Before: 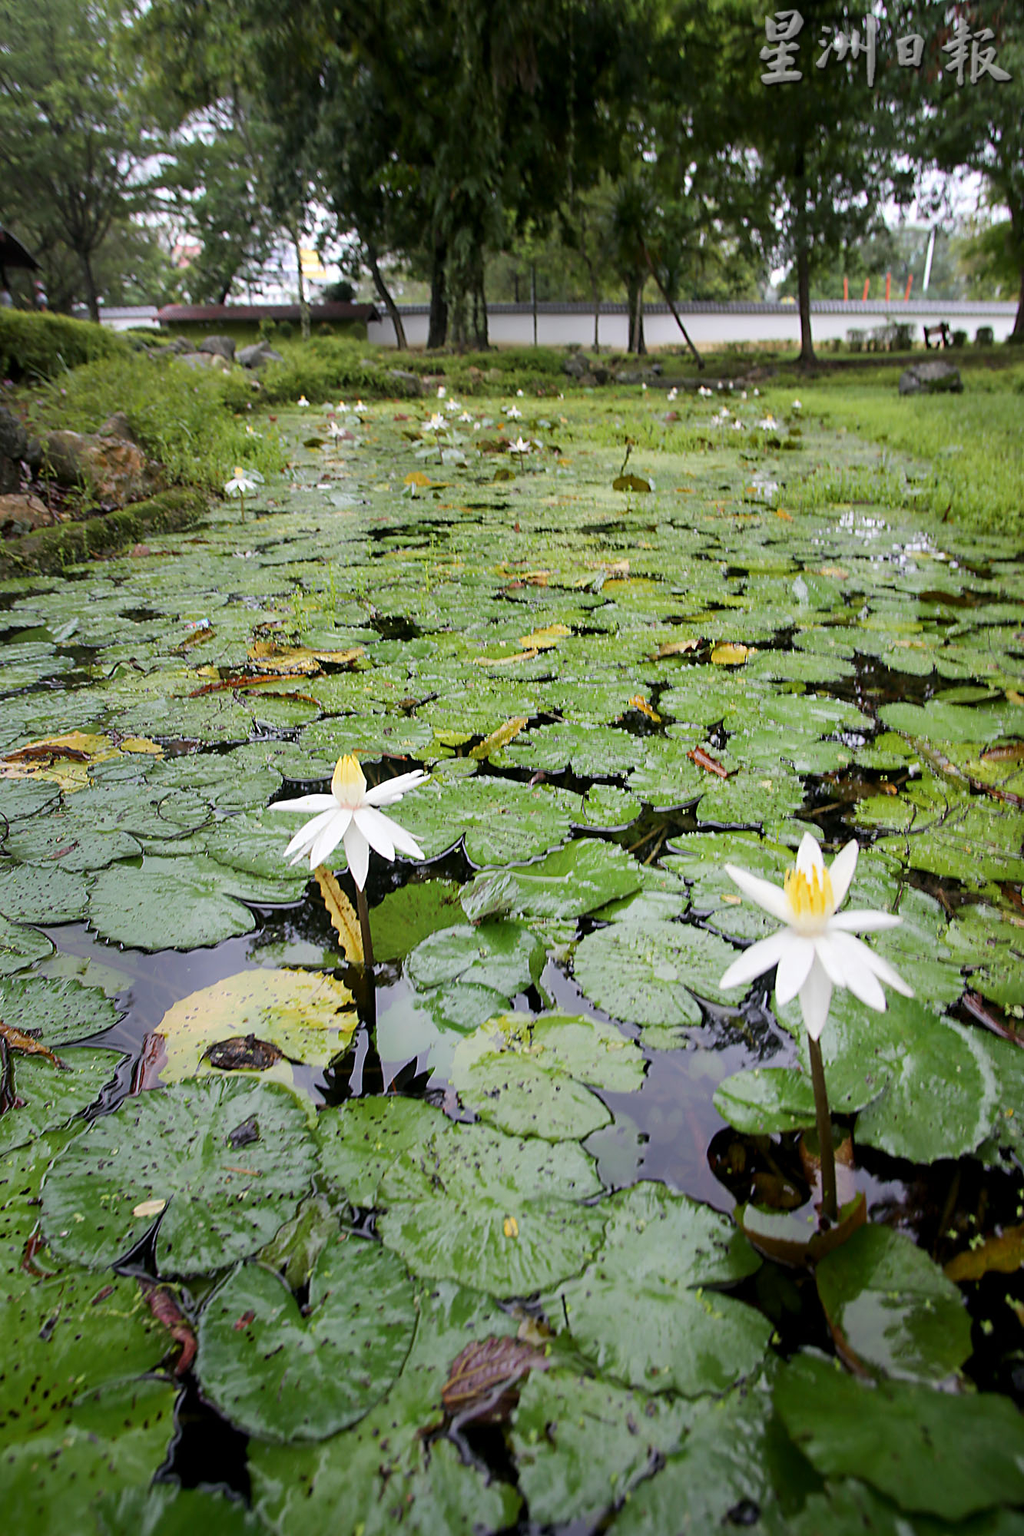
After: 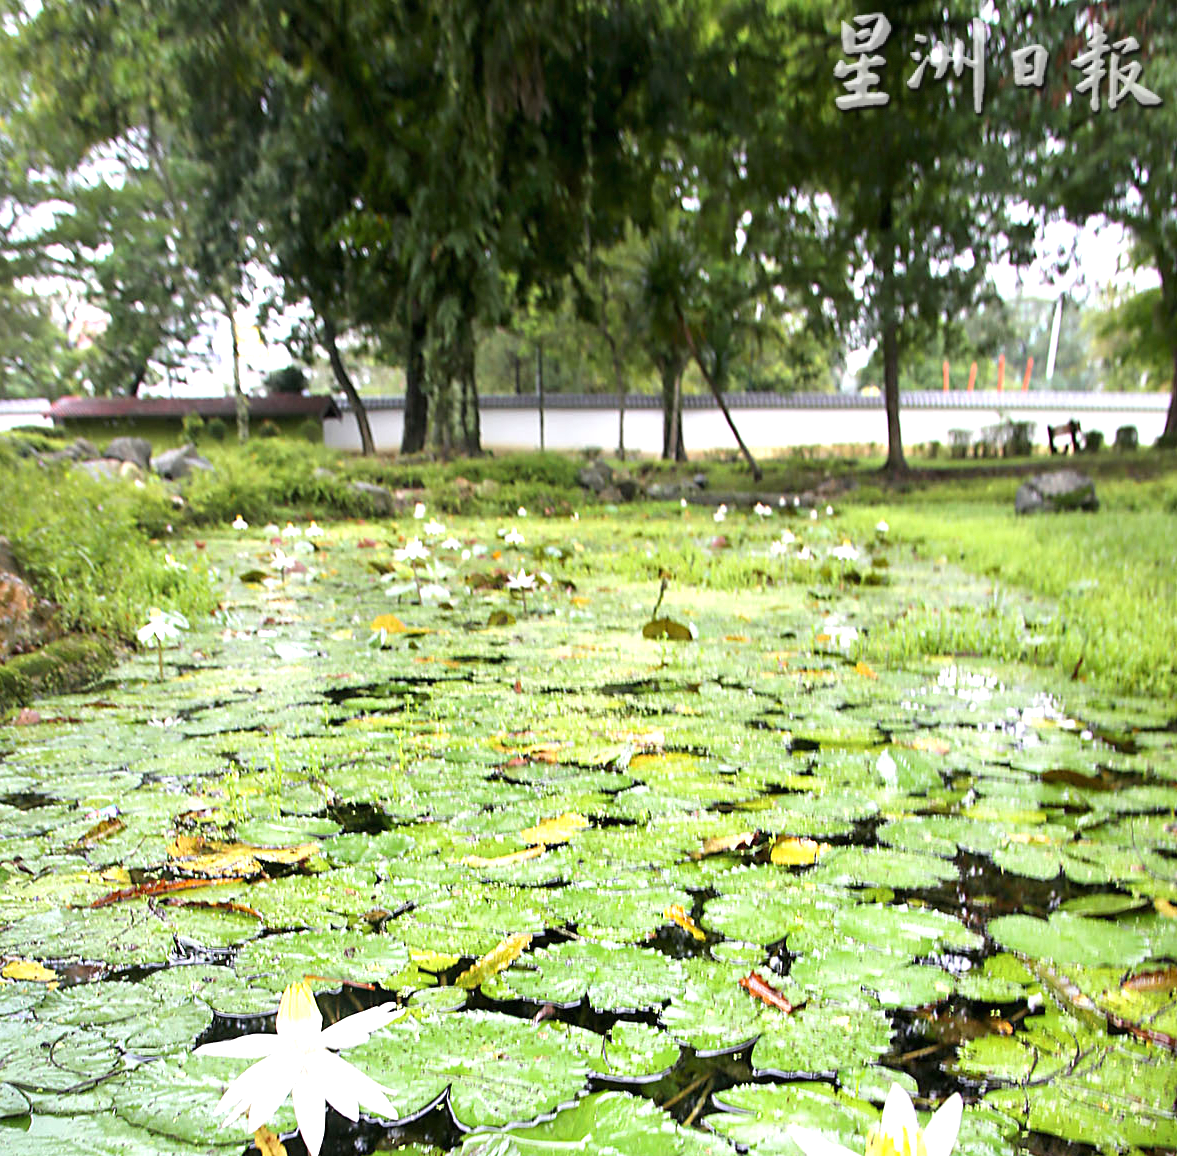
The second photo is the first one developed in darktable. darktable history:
crop and rotate: left 11.644%, bottom 42.198%
exposure: black level correction 0, exposure 1.101 EV, compensate highlight preservation false
